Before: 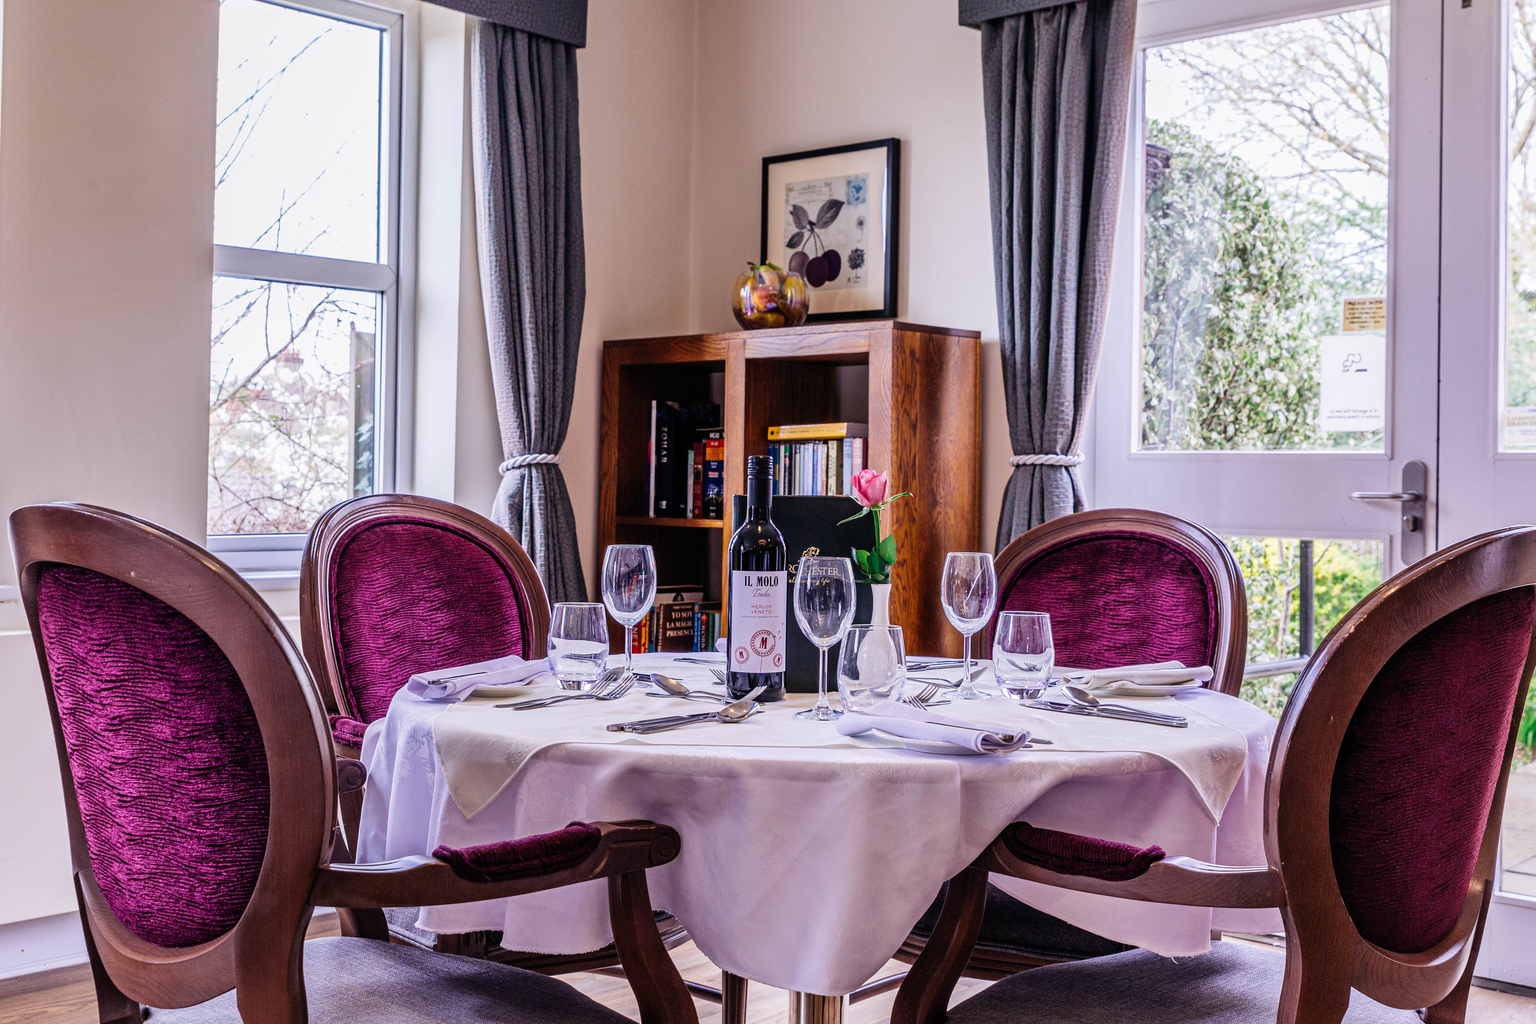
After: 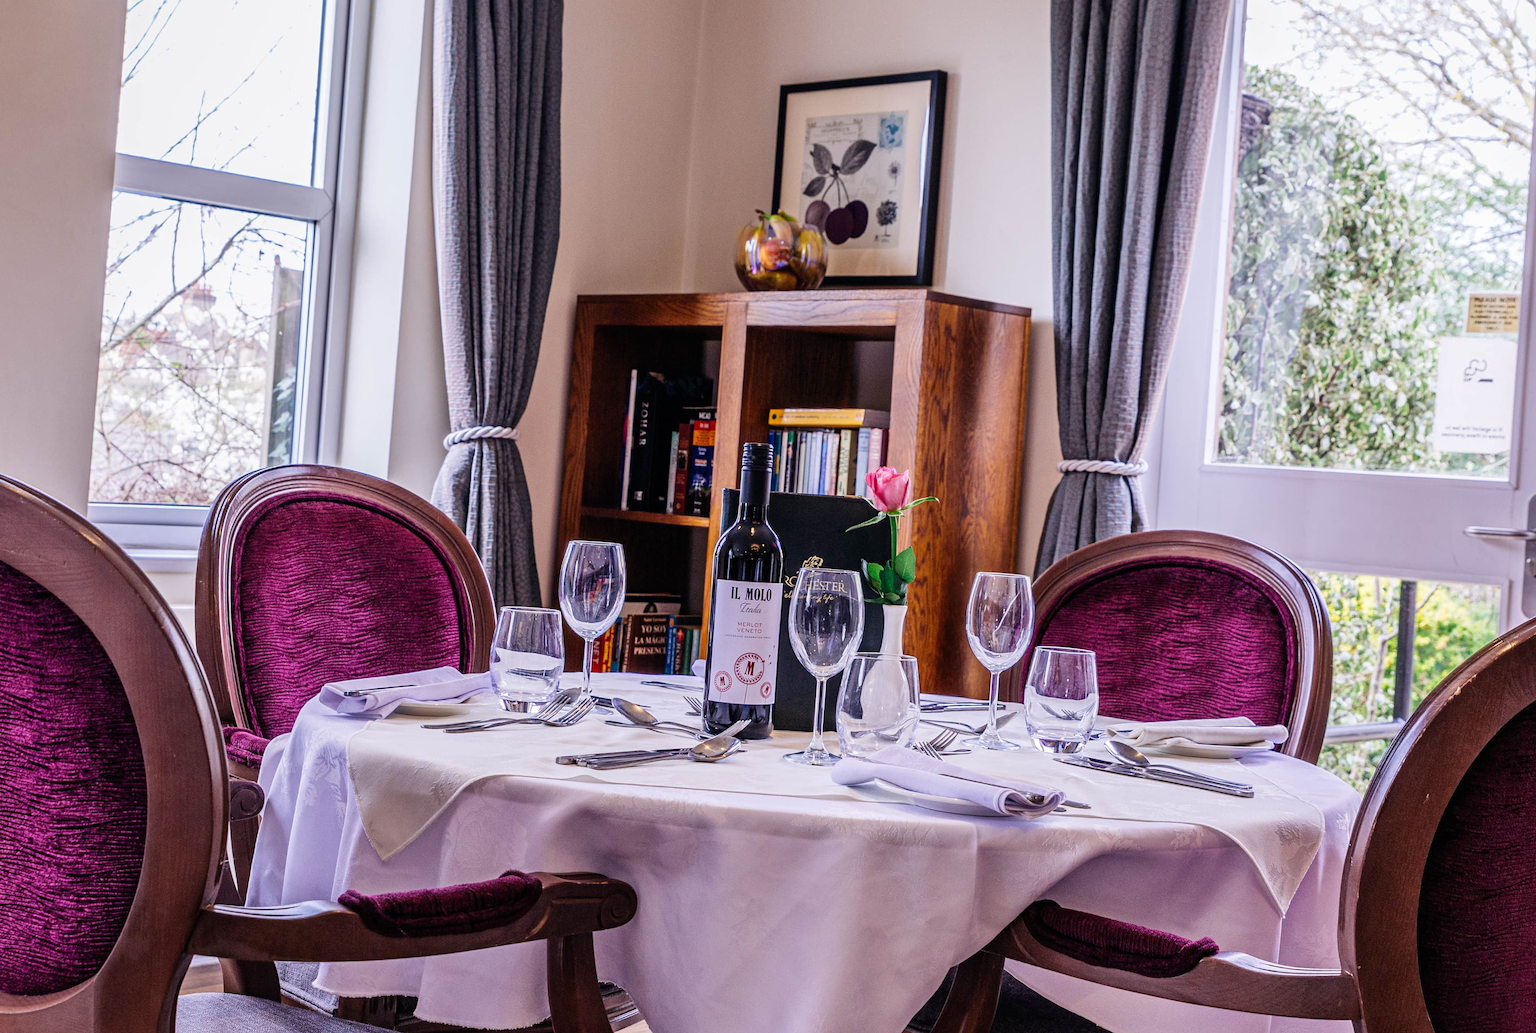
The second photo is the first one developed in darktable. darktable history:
crop and rotate: angle -3.15°, left 5.347%, top 5.189%, right 4.774%, bottom 4.126%
